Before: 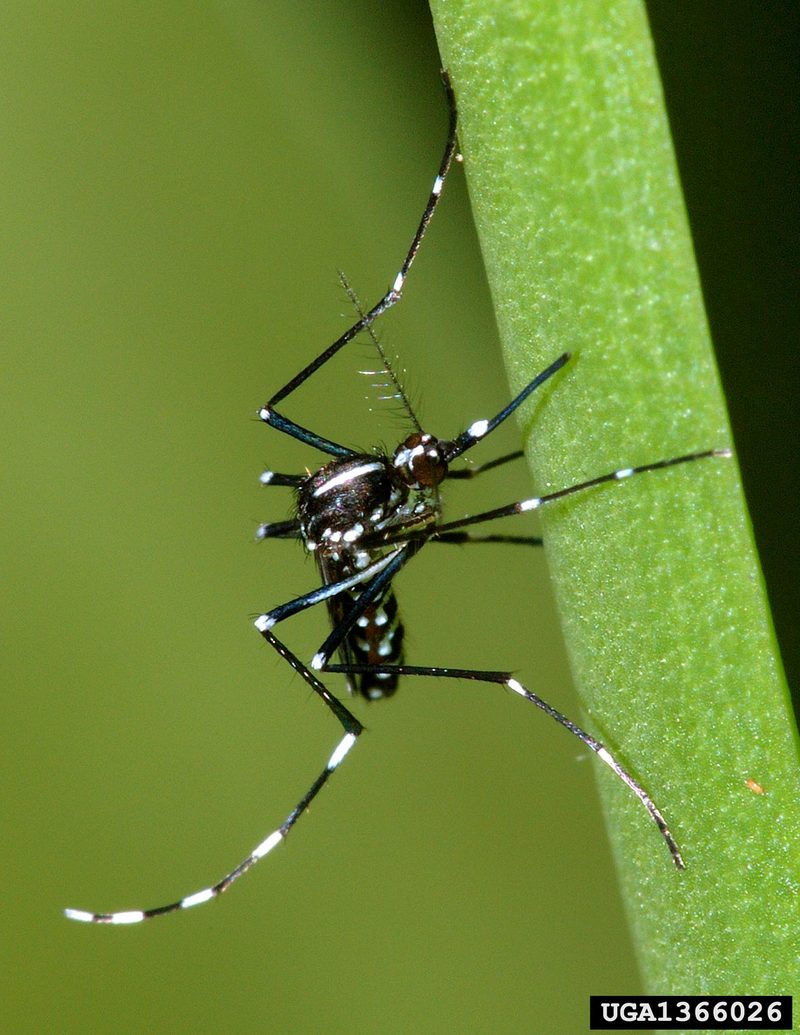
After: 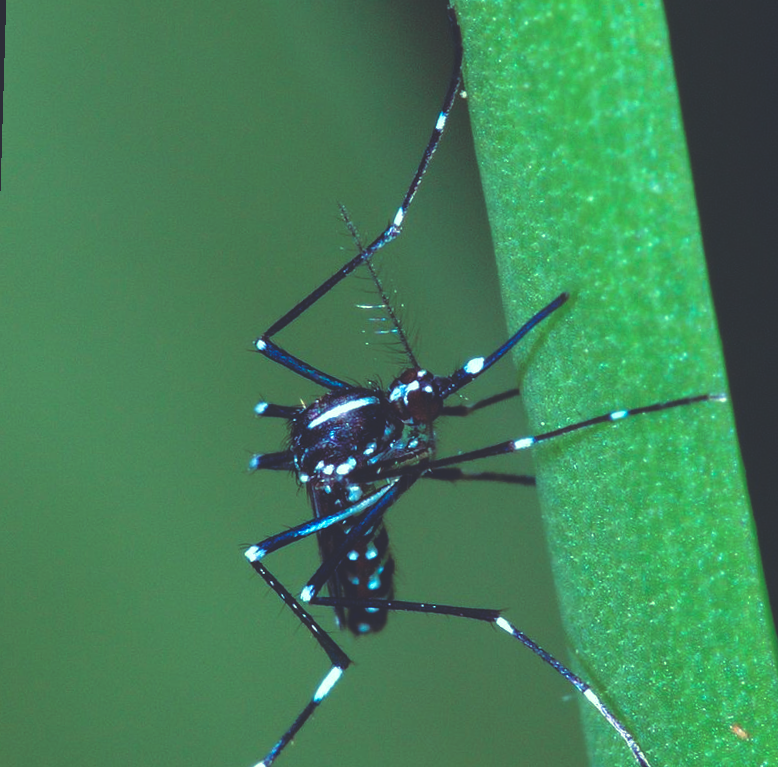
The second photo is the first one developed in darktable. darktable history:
rgb curve: curves: ch0 [(0, 0.186) (0.314, 0.284) (0.576, 0.466) (0.805, 0.691) (0.936, 0.886)]; ch1 [(0, 0.186) (0.314, 0.284) (0.581, 0.534) (0.771, 0.746) (0.936, 0.958)]; ch2 [(0, 0.216) (0.275, 0.39) (1, 1)], mode RGB, independent channels, compensate middle gray true, preserve colors none
color zones: curves: ch1 [(0.25, 0.5) (0.747, 0.71)]
crop: left 2.737%, top 7.287%, right 3.421%, bottom 20.179%
rotate and perspective: rotation 1.72°, automatic cropping off
